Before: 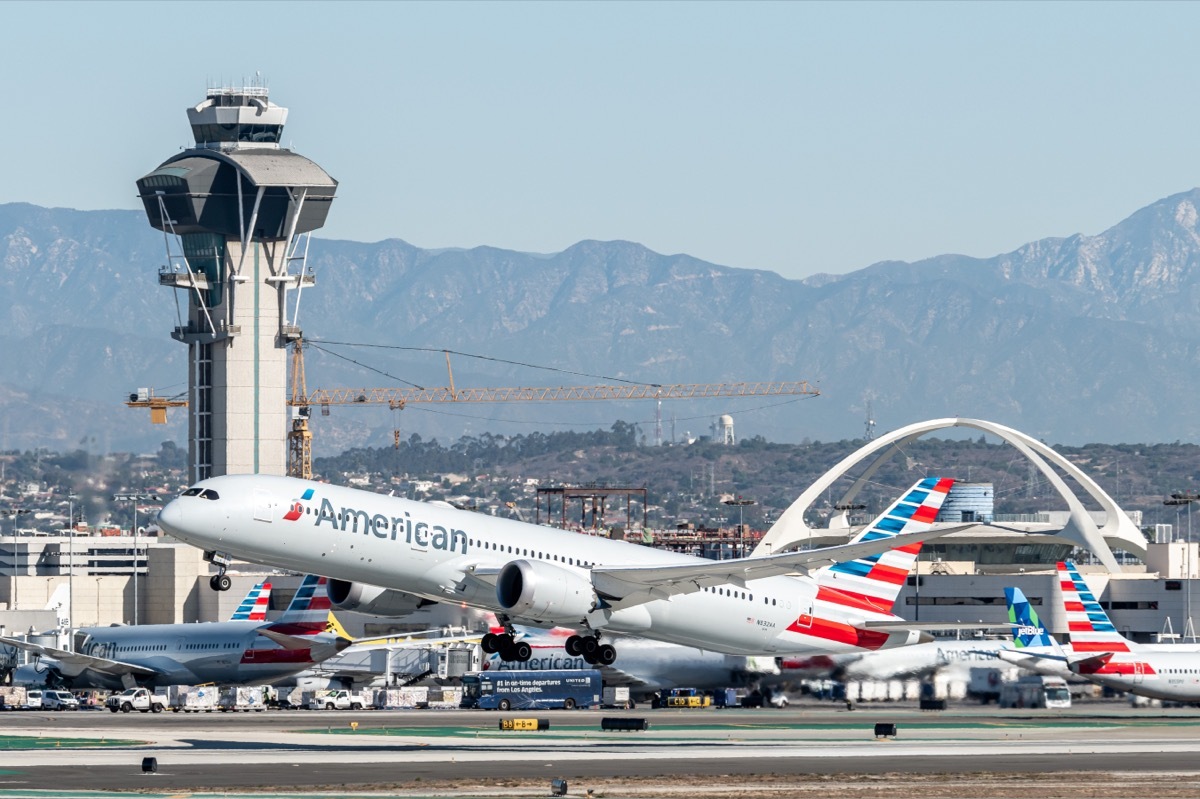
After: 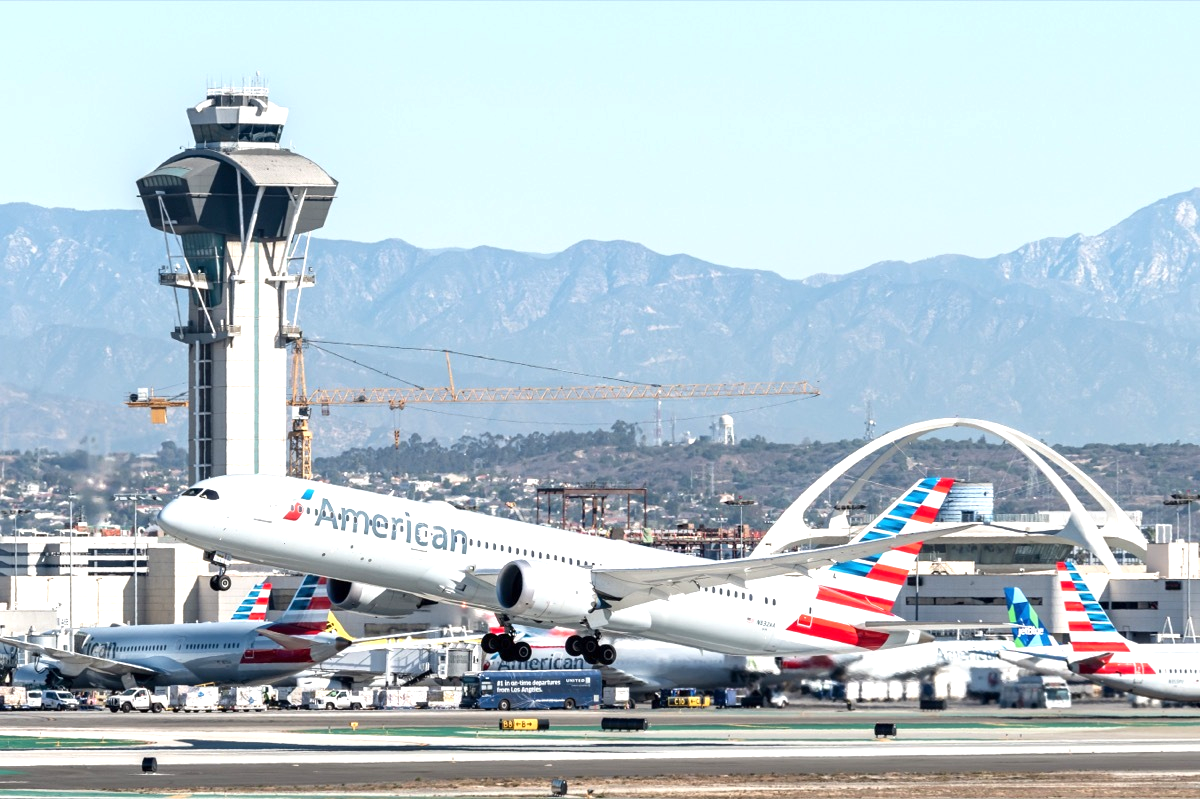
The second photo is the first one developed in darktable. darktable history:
exposure: exposure 0.66 EV, compensate exposure bias true, compensate highlight preservation false
